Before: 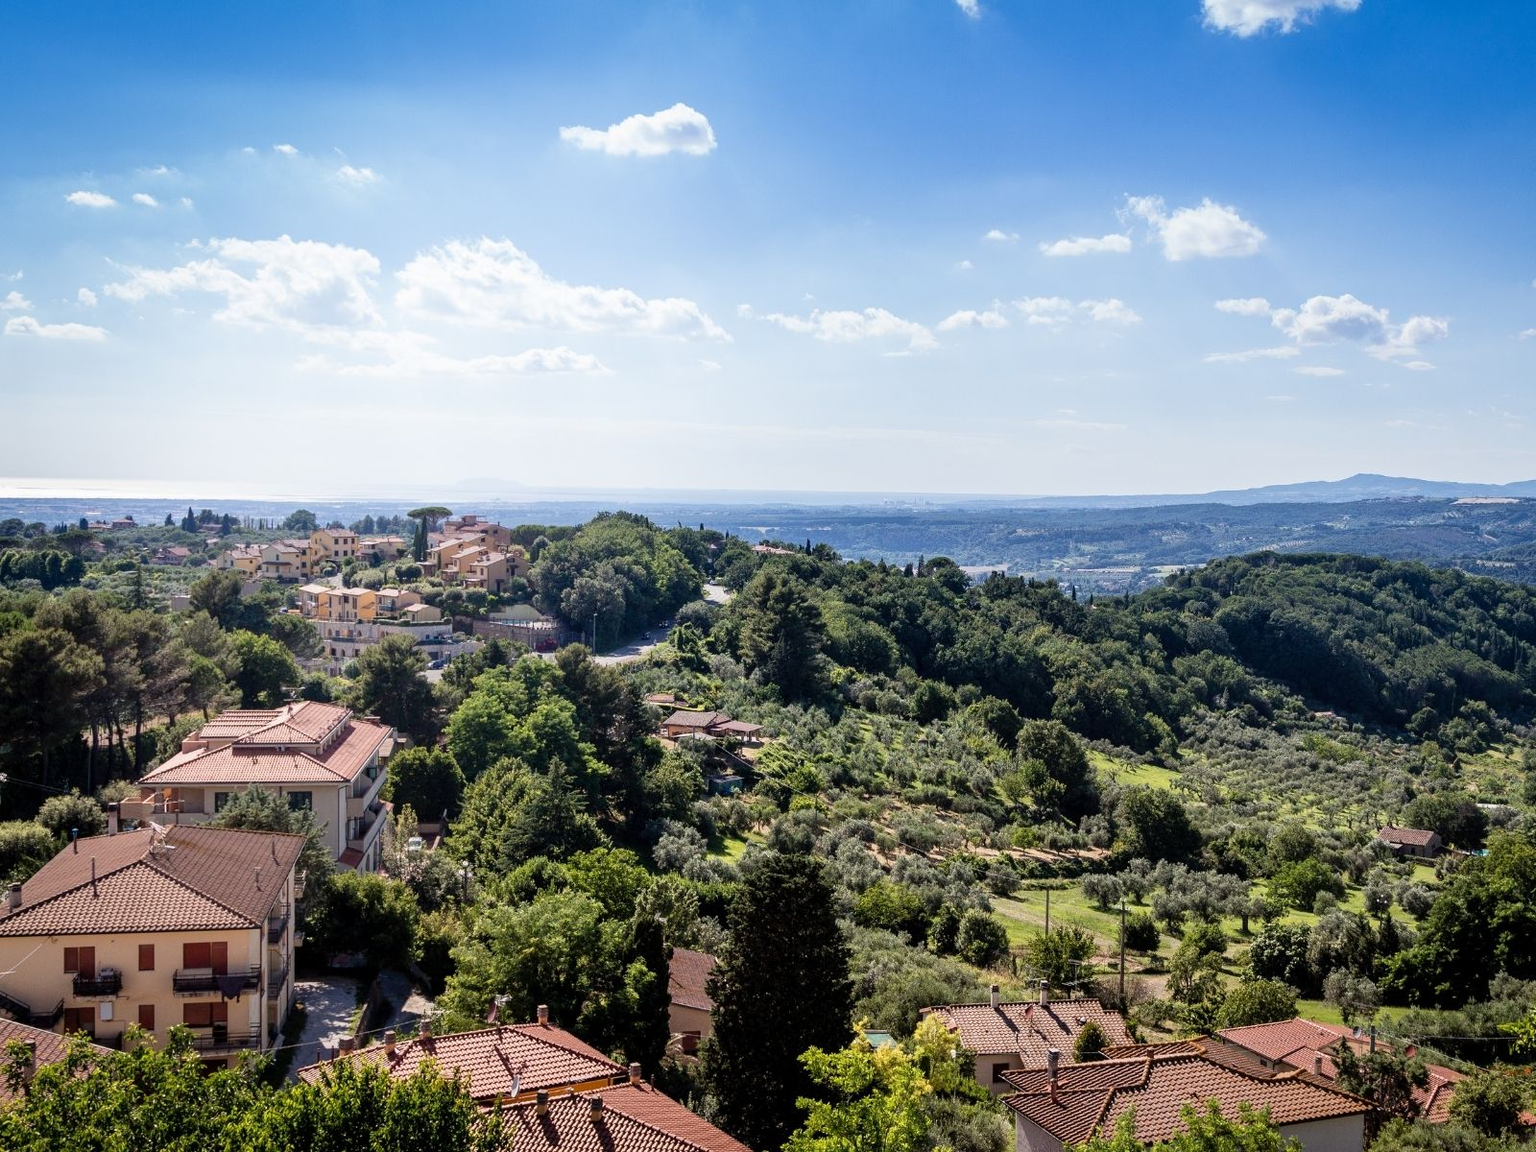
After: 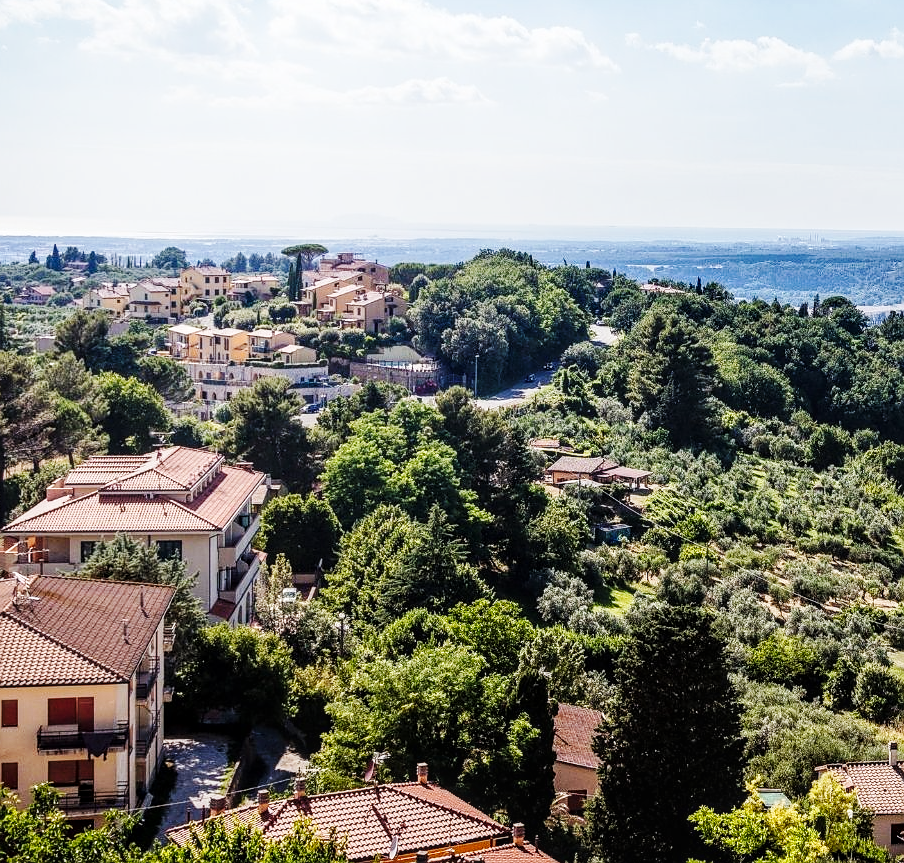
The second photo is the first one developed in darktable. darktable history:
sharpen: radius 0.97, amount 0.61
local contrast: on, module defaults
crop: left 8.975%, top 23.669%, right 34.515%, bottom 4.378%
base curve: curves: ch0 [(0, 0) (0.032, 0.025) (0.121, 0.166) (0.206, 0.329) (0.605, 0.79) (1, 1)], preserve colors none
